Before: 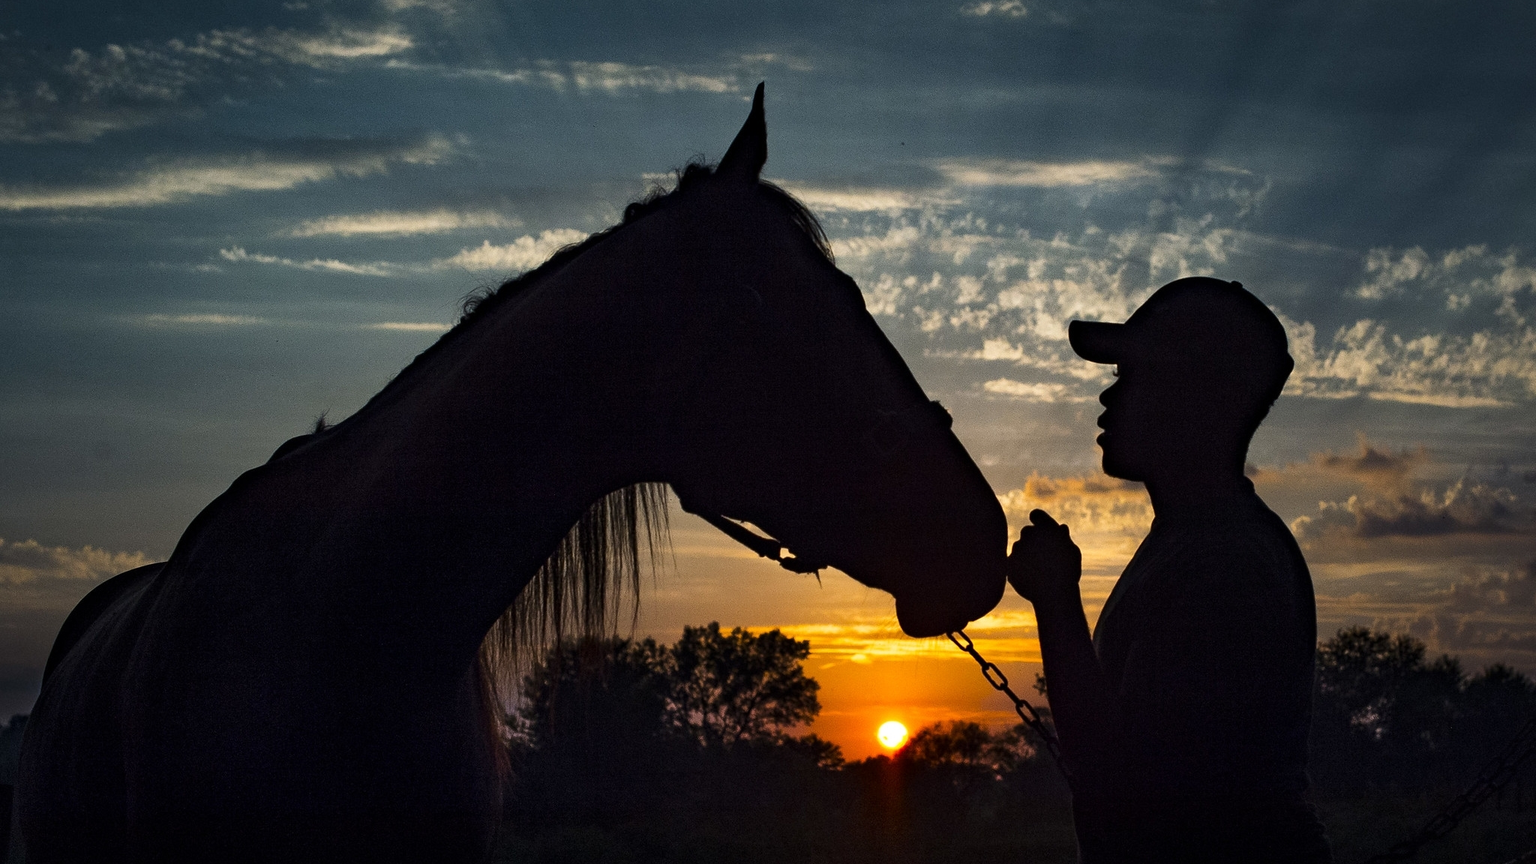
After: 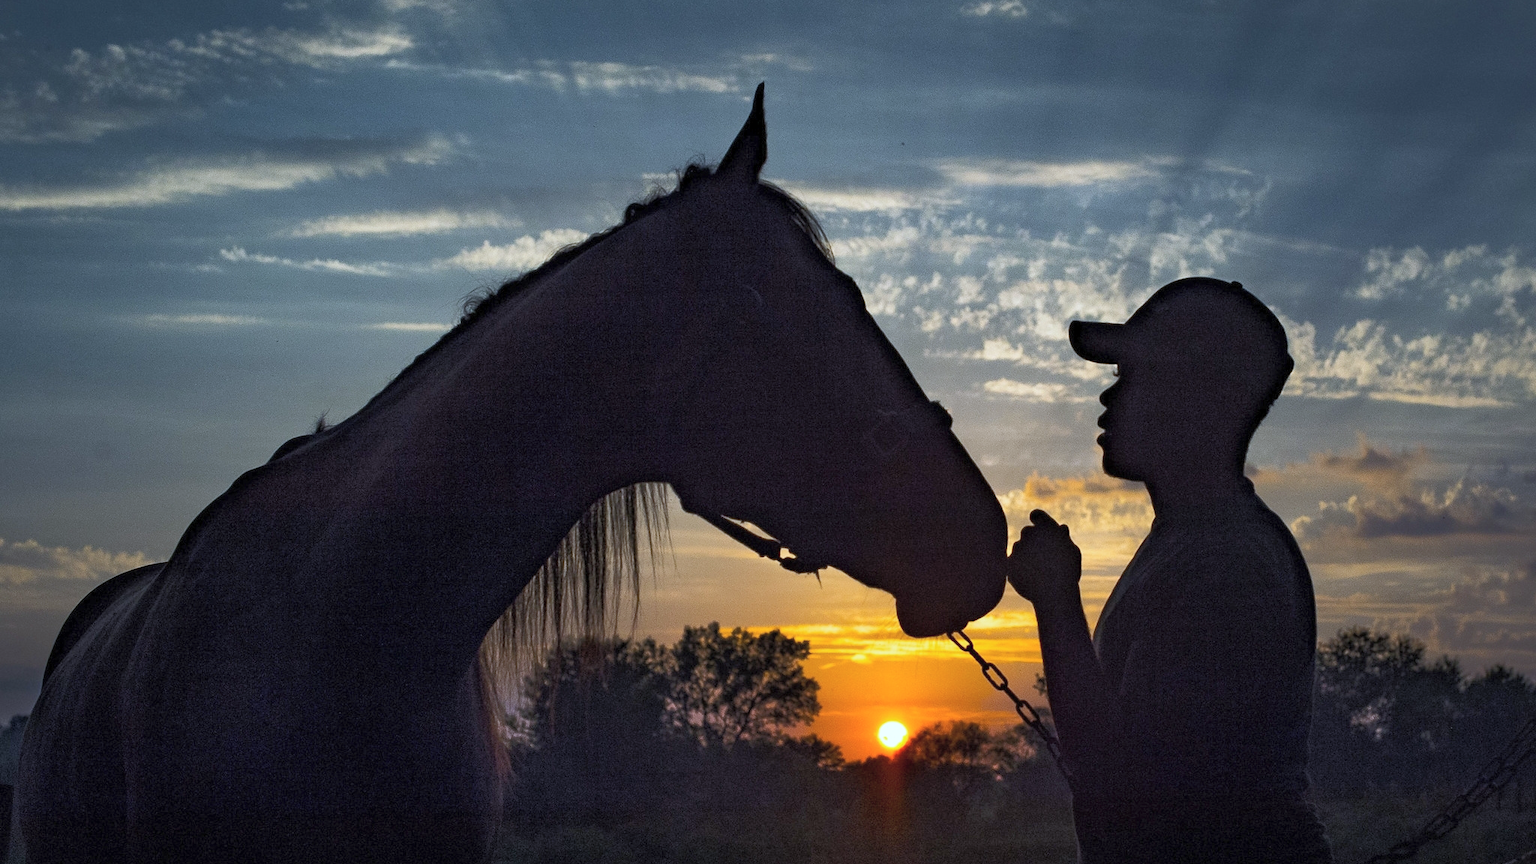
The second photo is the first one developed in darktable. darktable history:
rgb curve: curves: ch0 [(0, 0) (0.093, 0.159) (0.241, 0.265) (0.414, 0.42) (1, 1)], compensate middle gray true, preserve colors basic power
contrast brightness saturation: brightness 0.15
white balance: red 0.931, blue 1.11
